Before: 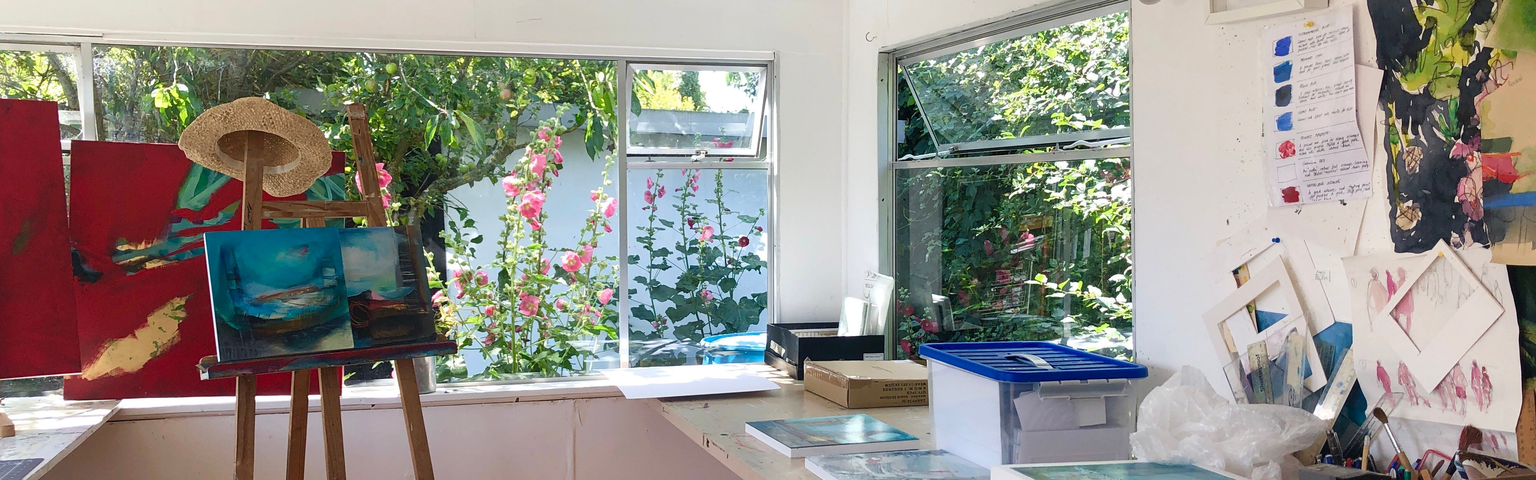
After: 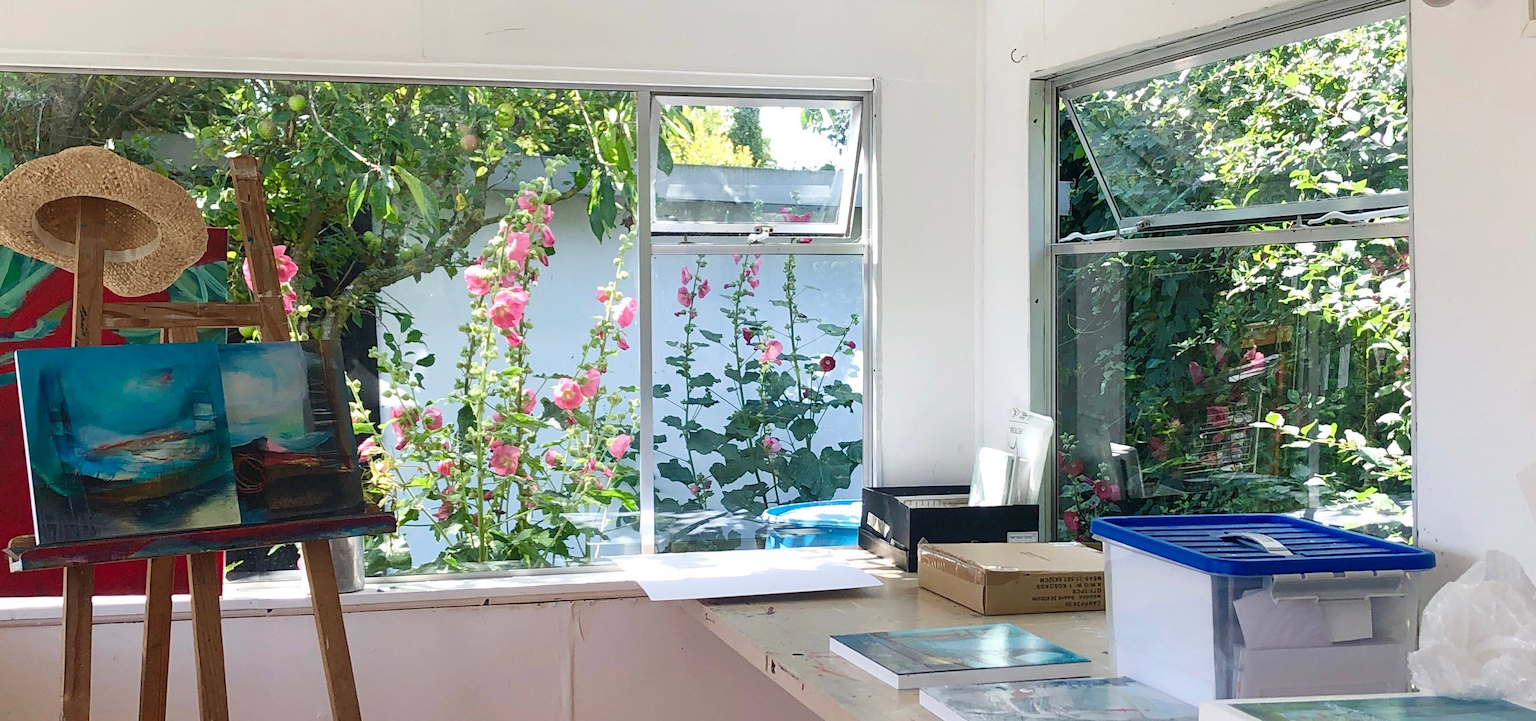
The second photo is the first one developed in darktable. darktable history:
crop and rotate: left 12.656%, right 20.87%
